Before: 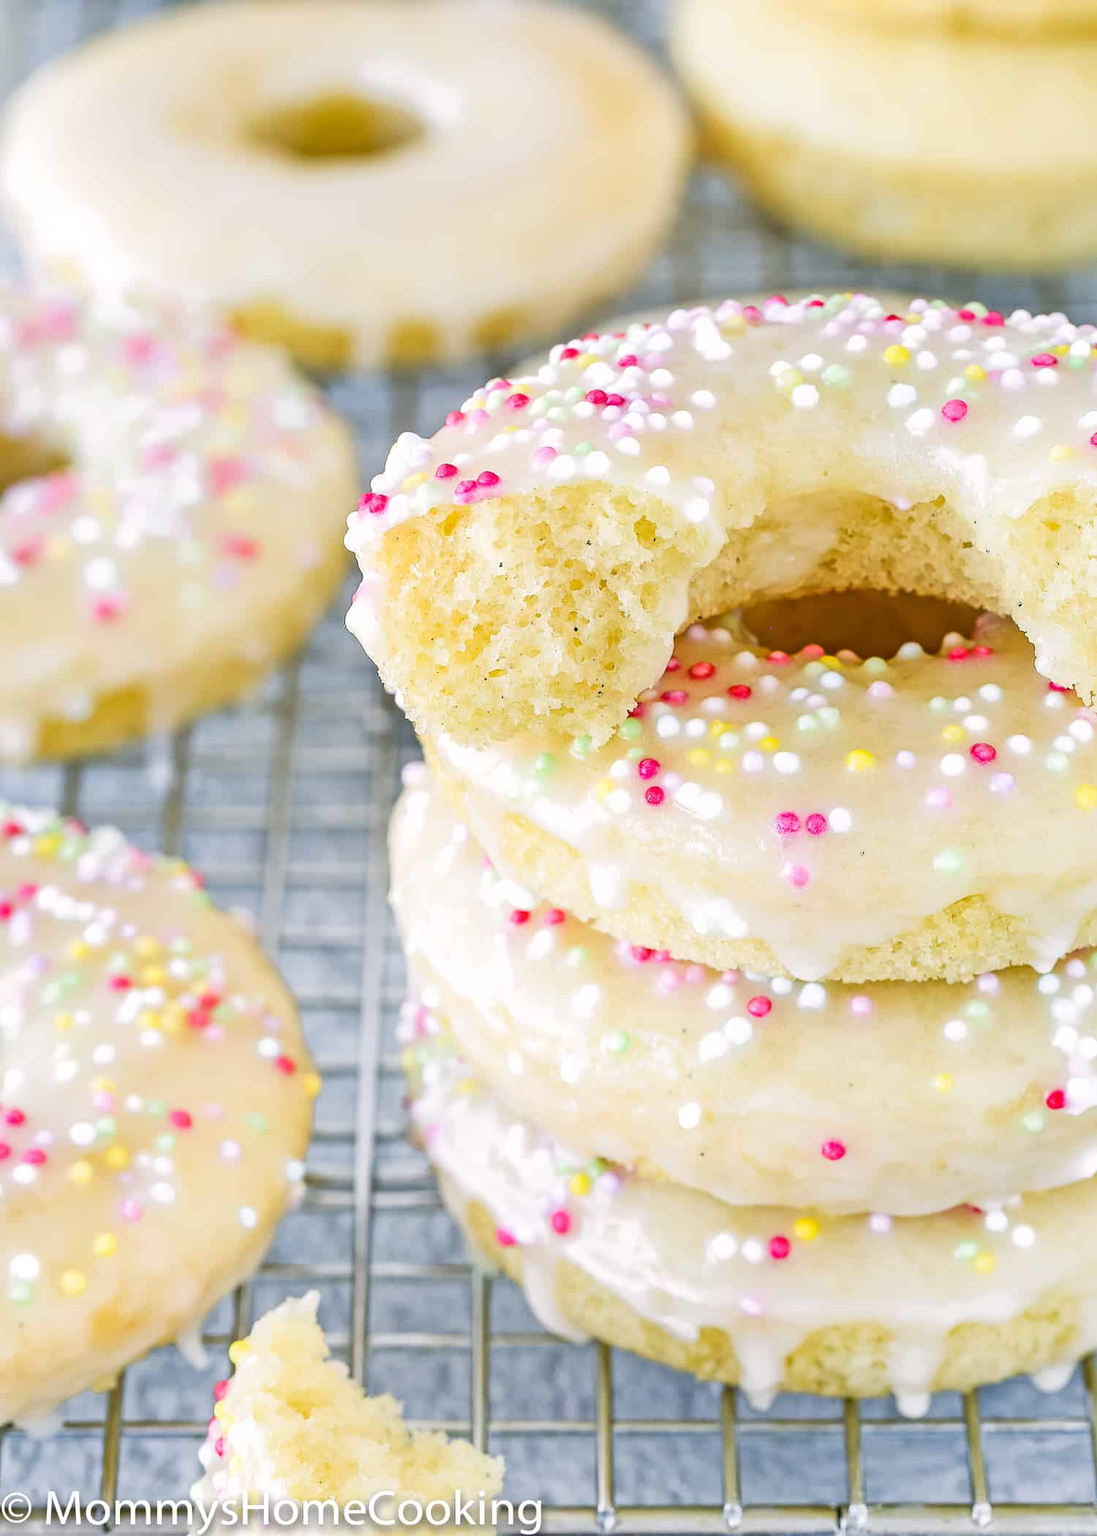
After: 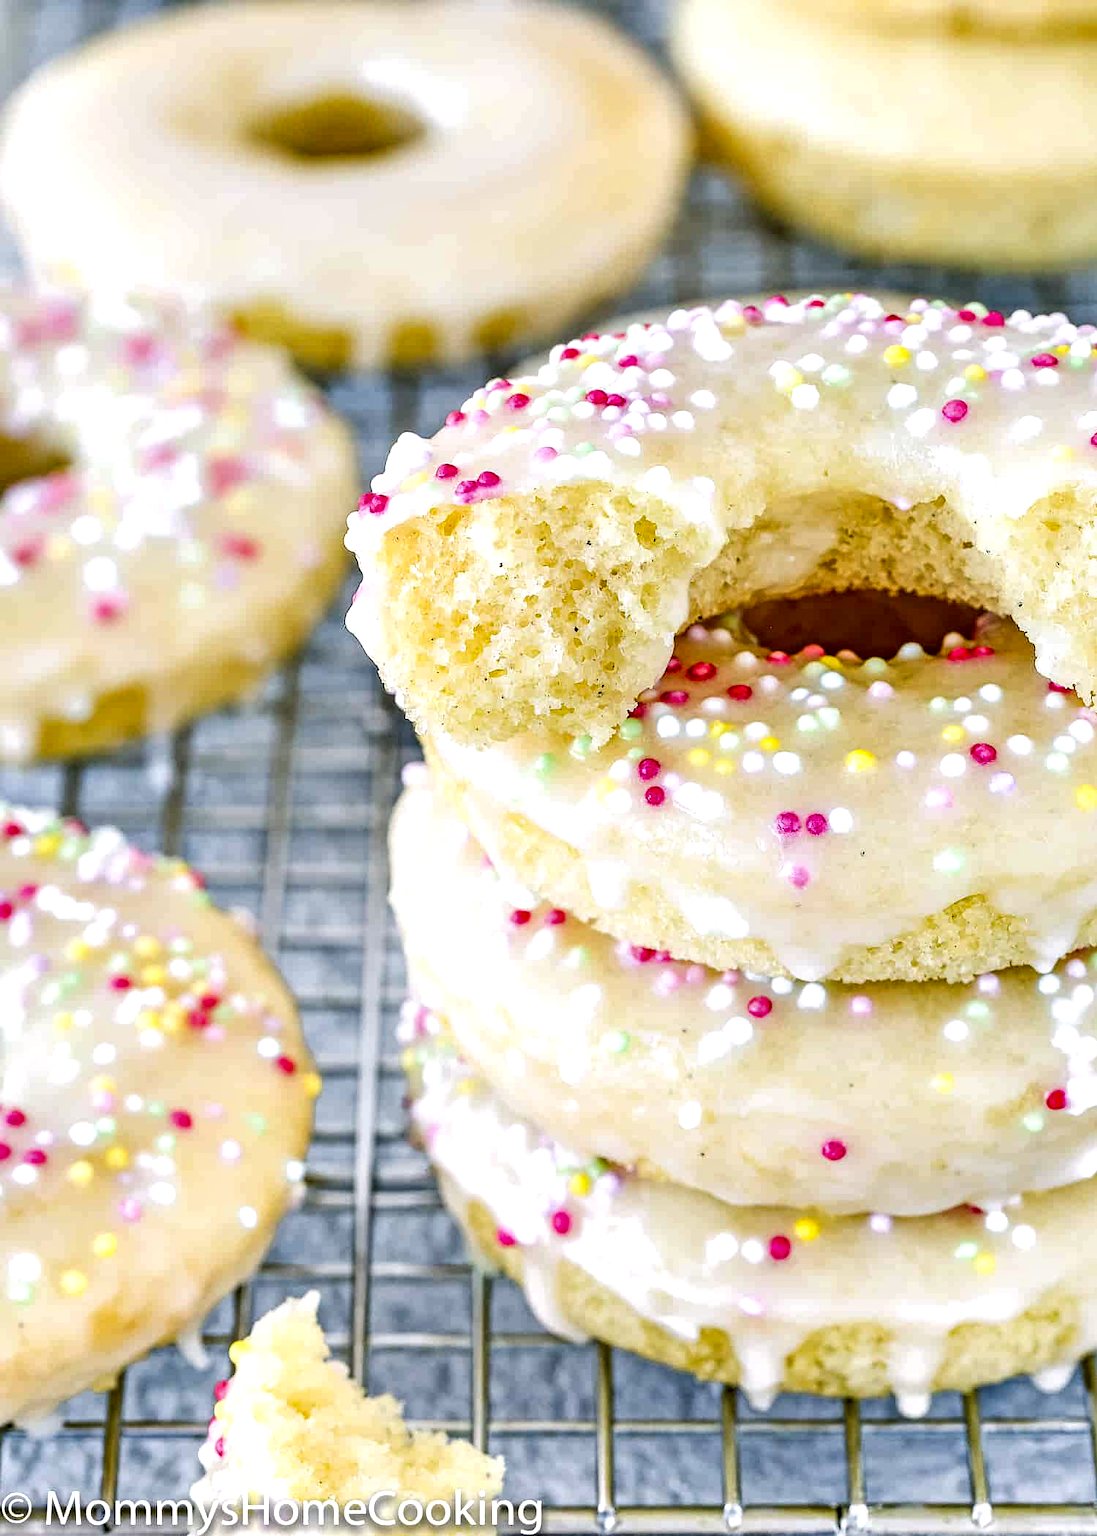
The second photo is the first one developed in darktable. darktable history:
local contrast: detail 130%
contrast equalizer: y [[0.6 ×6], [0.55 ×6], [0 ×6], [0 ×6], [0 ×6]]
